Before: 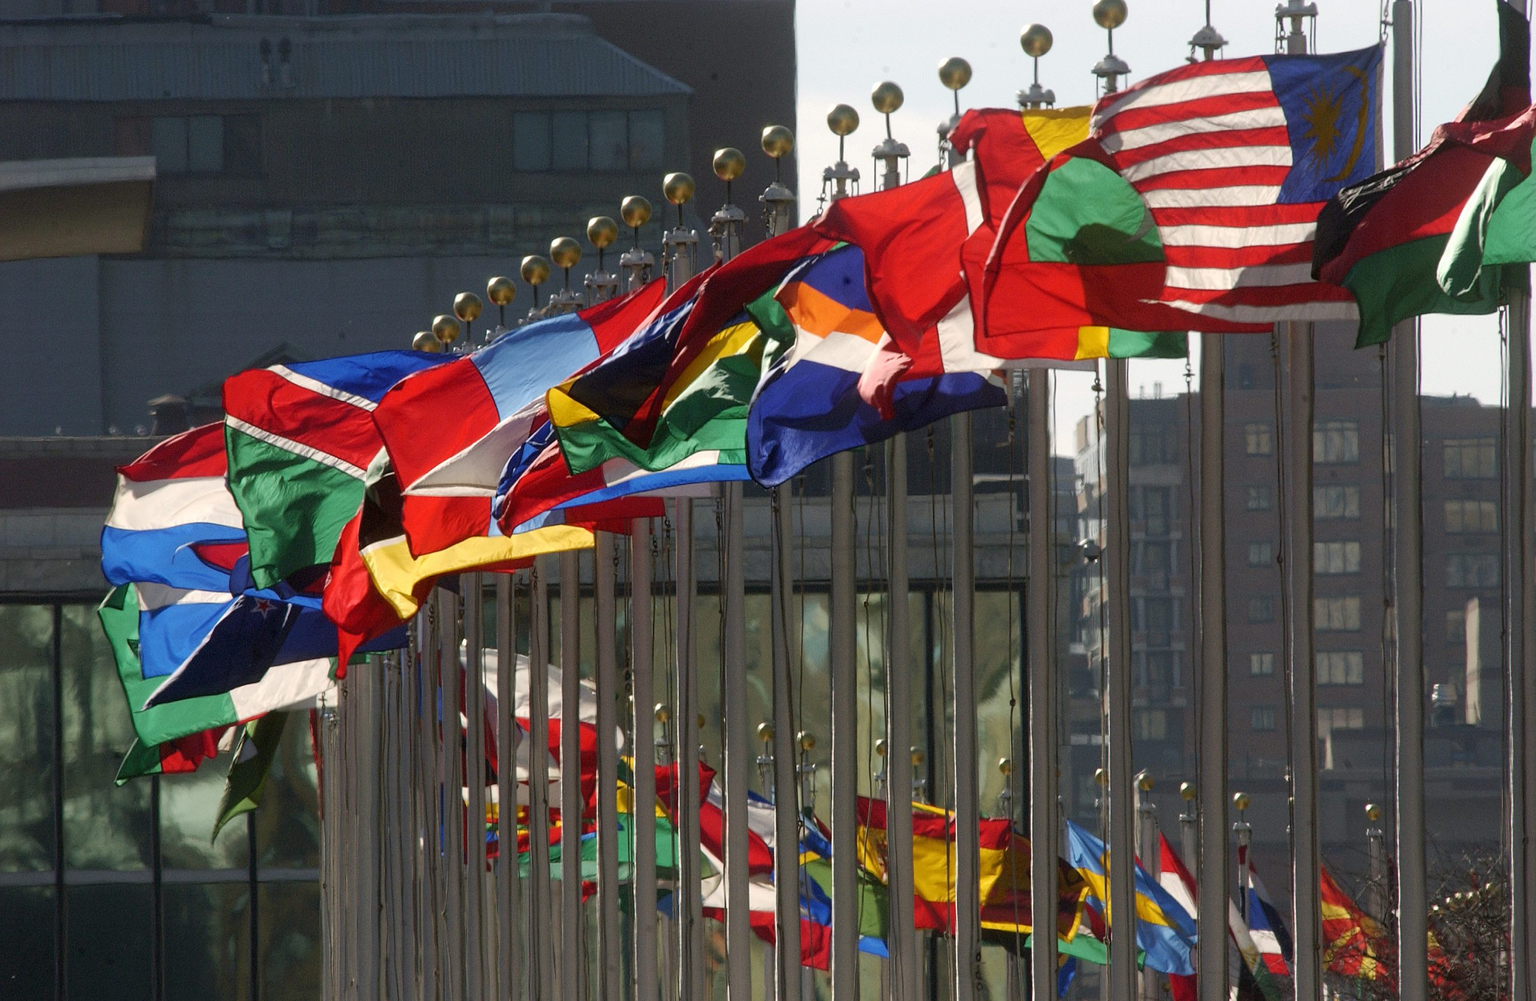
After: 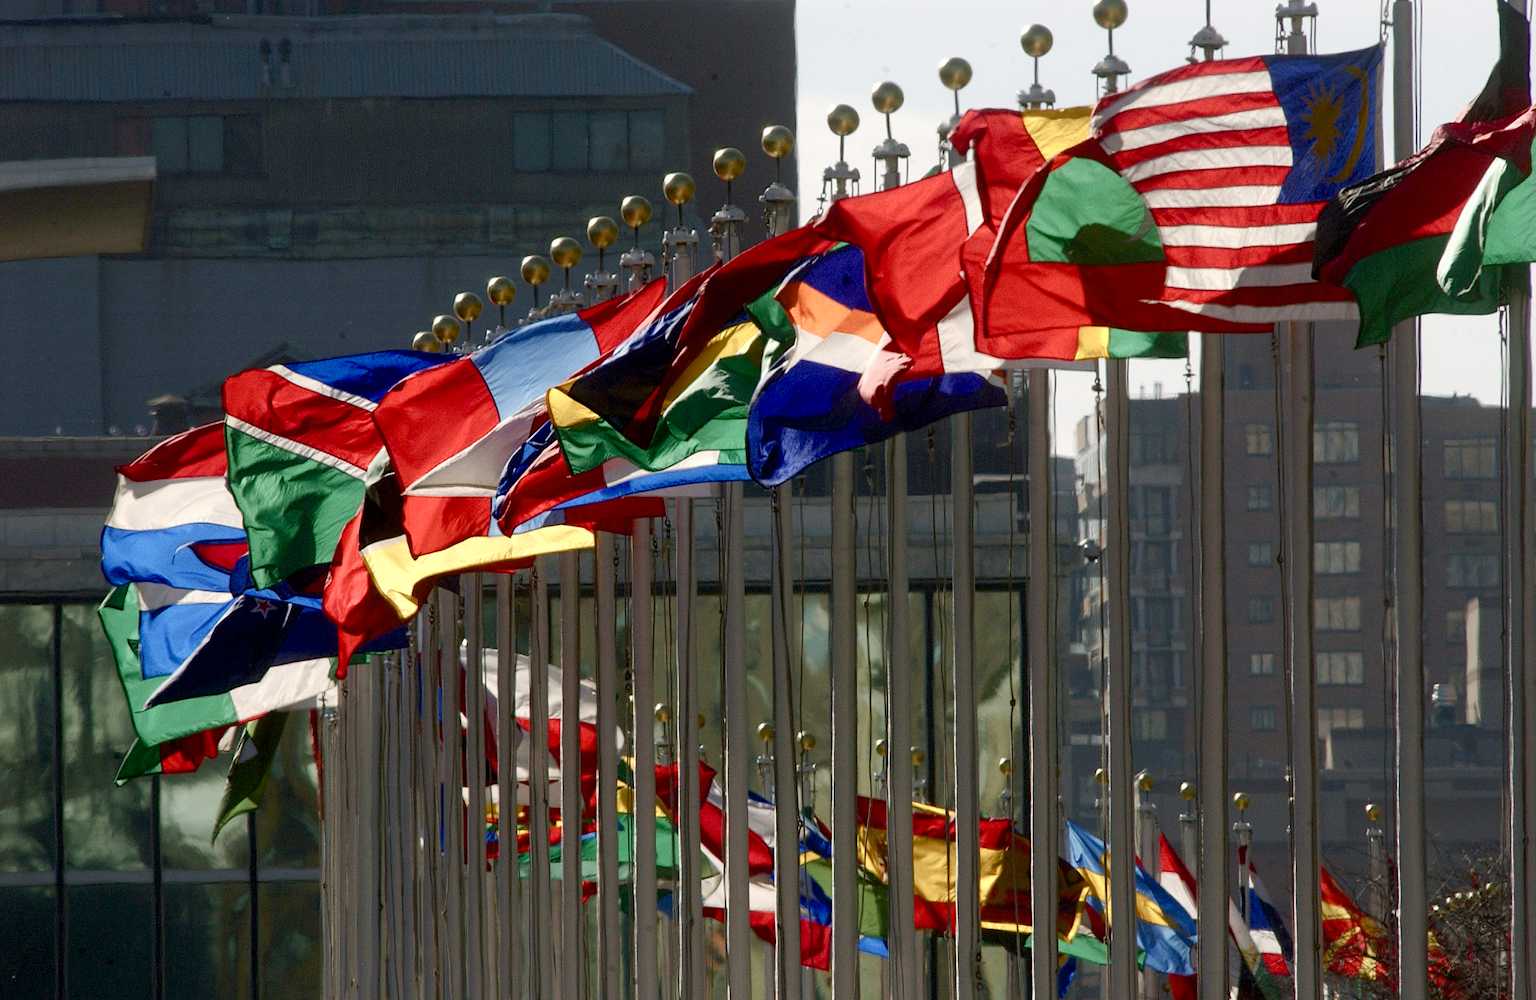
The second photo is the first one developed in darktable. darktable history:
color balance rgb: shadows lift › chroma 0.773%, shadows lift › hue 112.56°, global offset › luminance -0.51%, perceptual saturation grading › global saturation 0.239%, perceptual saturation grading › highlights -30.173%, perceptual saturation grading › shadows 19.965%, global vibrance 16.81%, saturation formula JzAzBz (2021)
